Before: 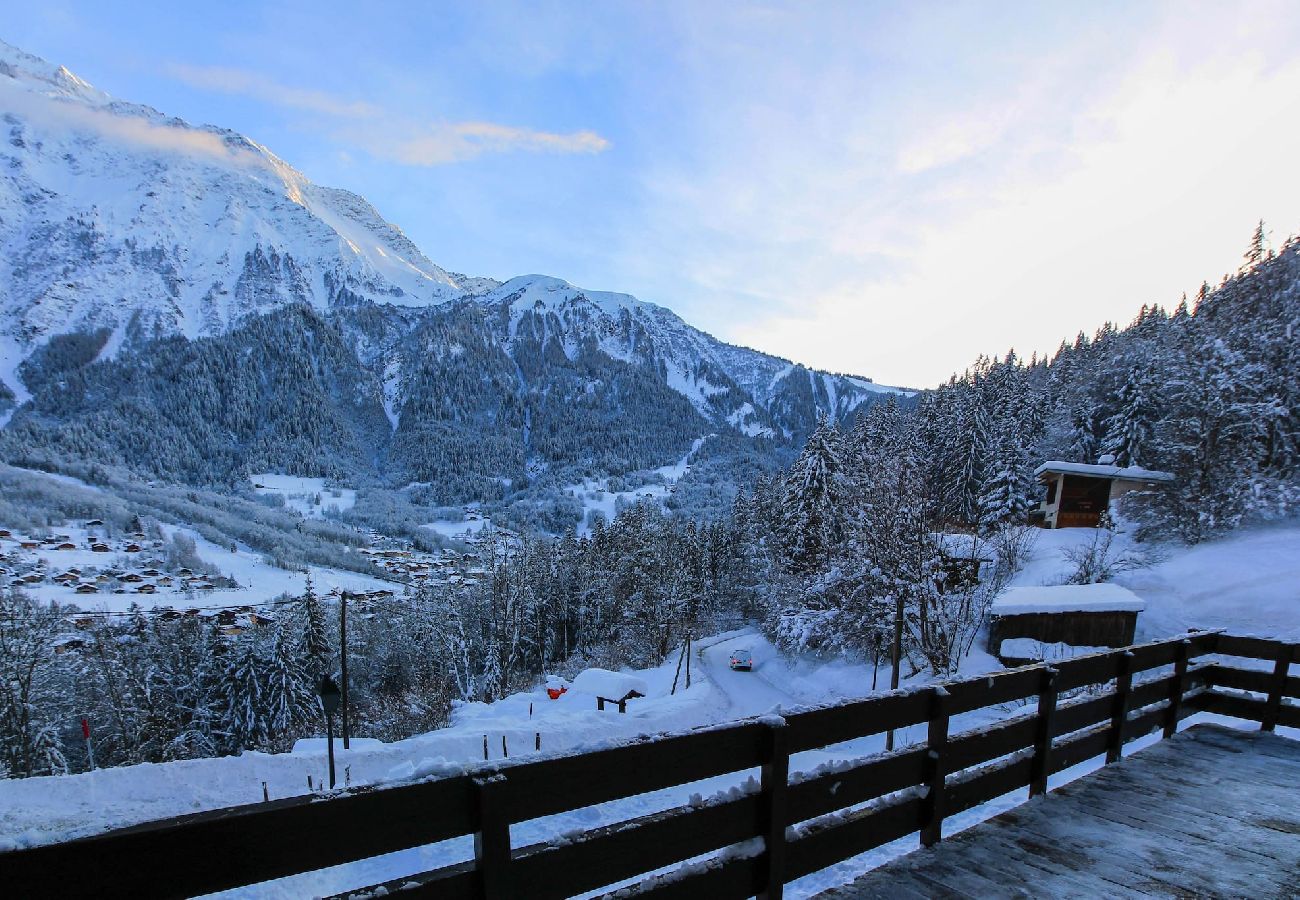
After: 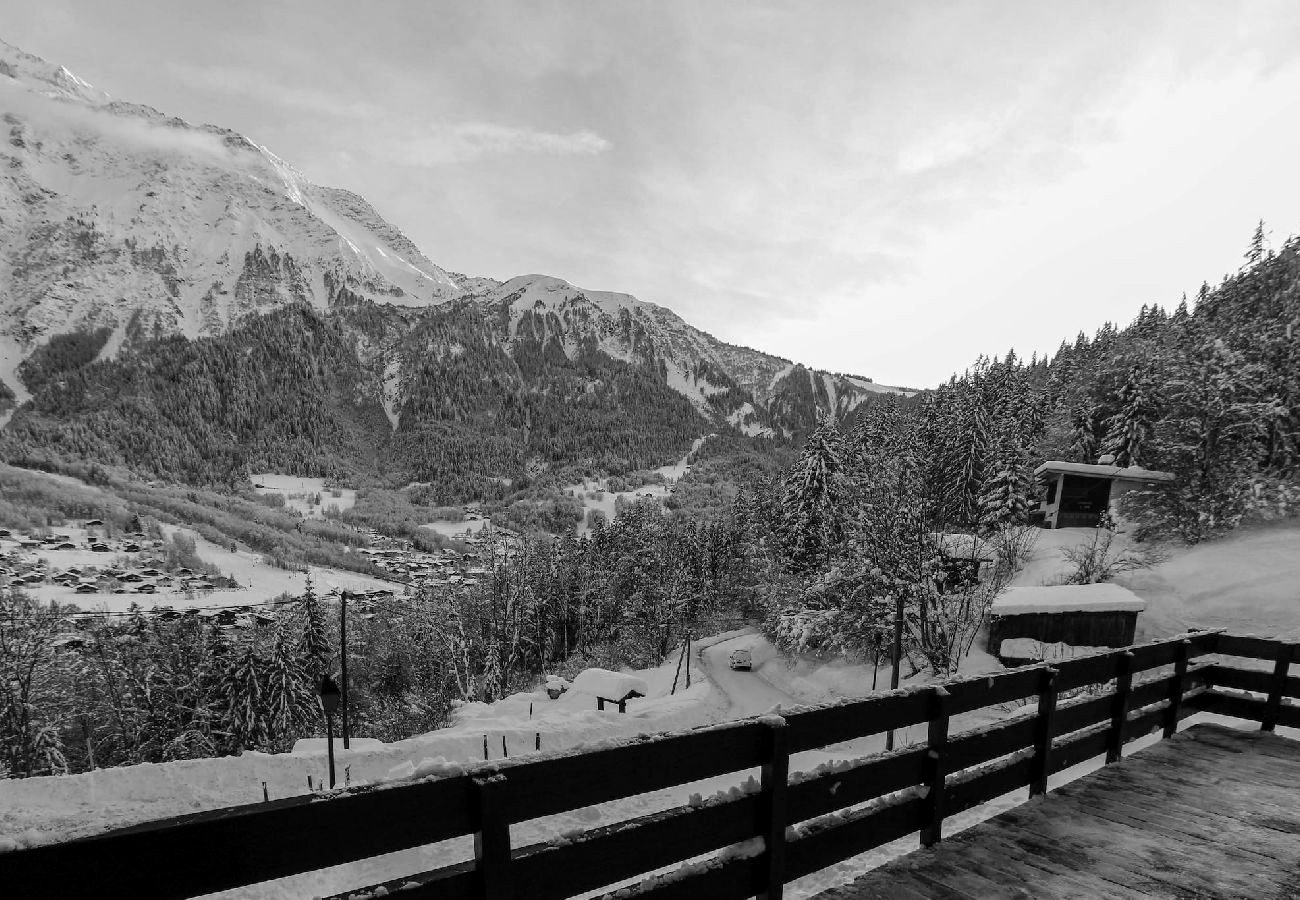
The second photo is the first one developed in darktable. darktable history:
monochrome: a 2.21, b -1.33, size 2.2
contrast brightness saturation: contrast 0.06, brightness -0.01, saturation -0.23
color correction: highlights a* -8, highlights b* 3.1
local contrast: highlights 100%, shadows 100%, detail 120%, midtone range 0.2
